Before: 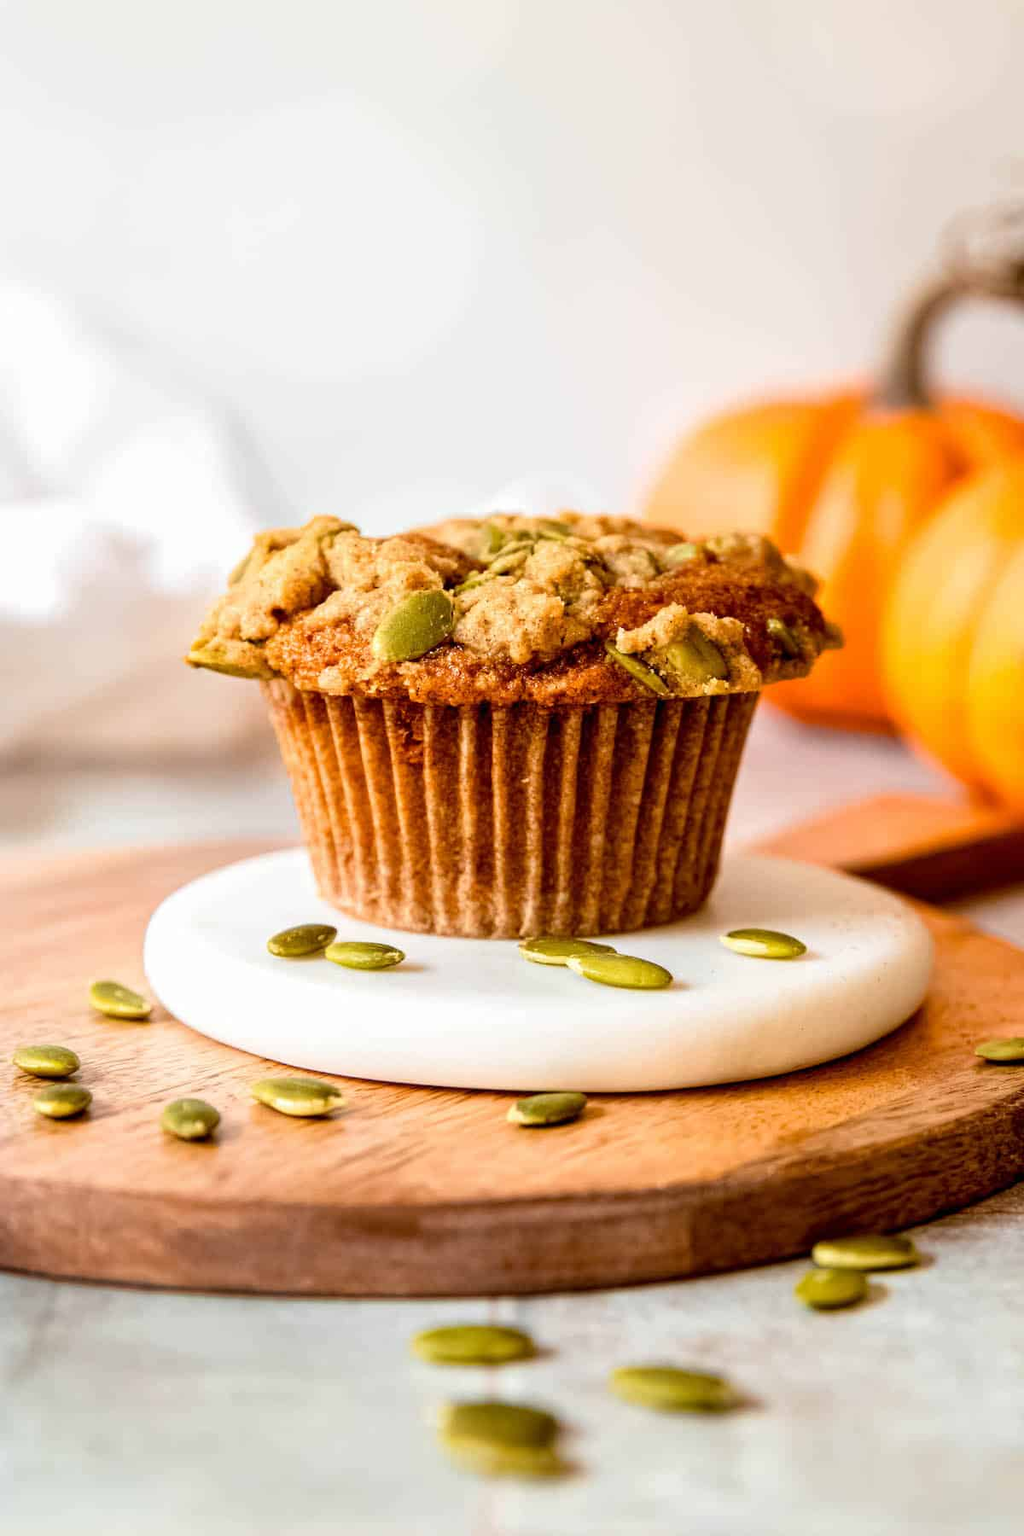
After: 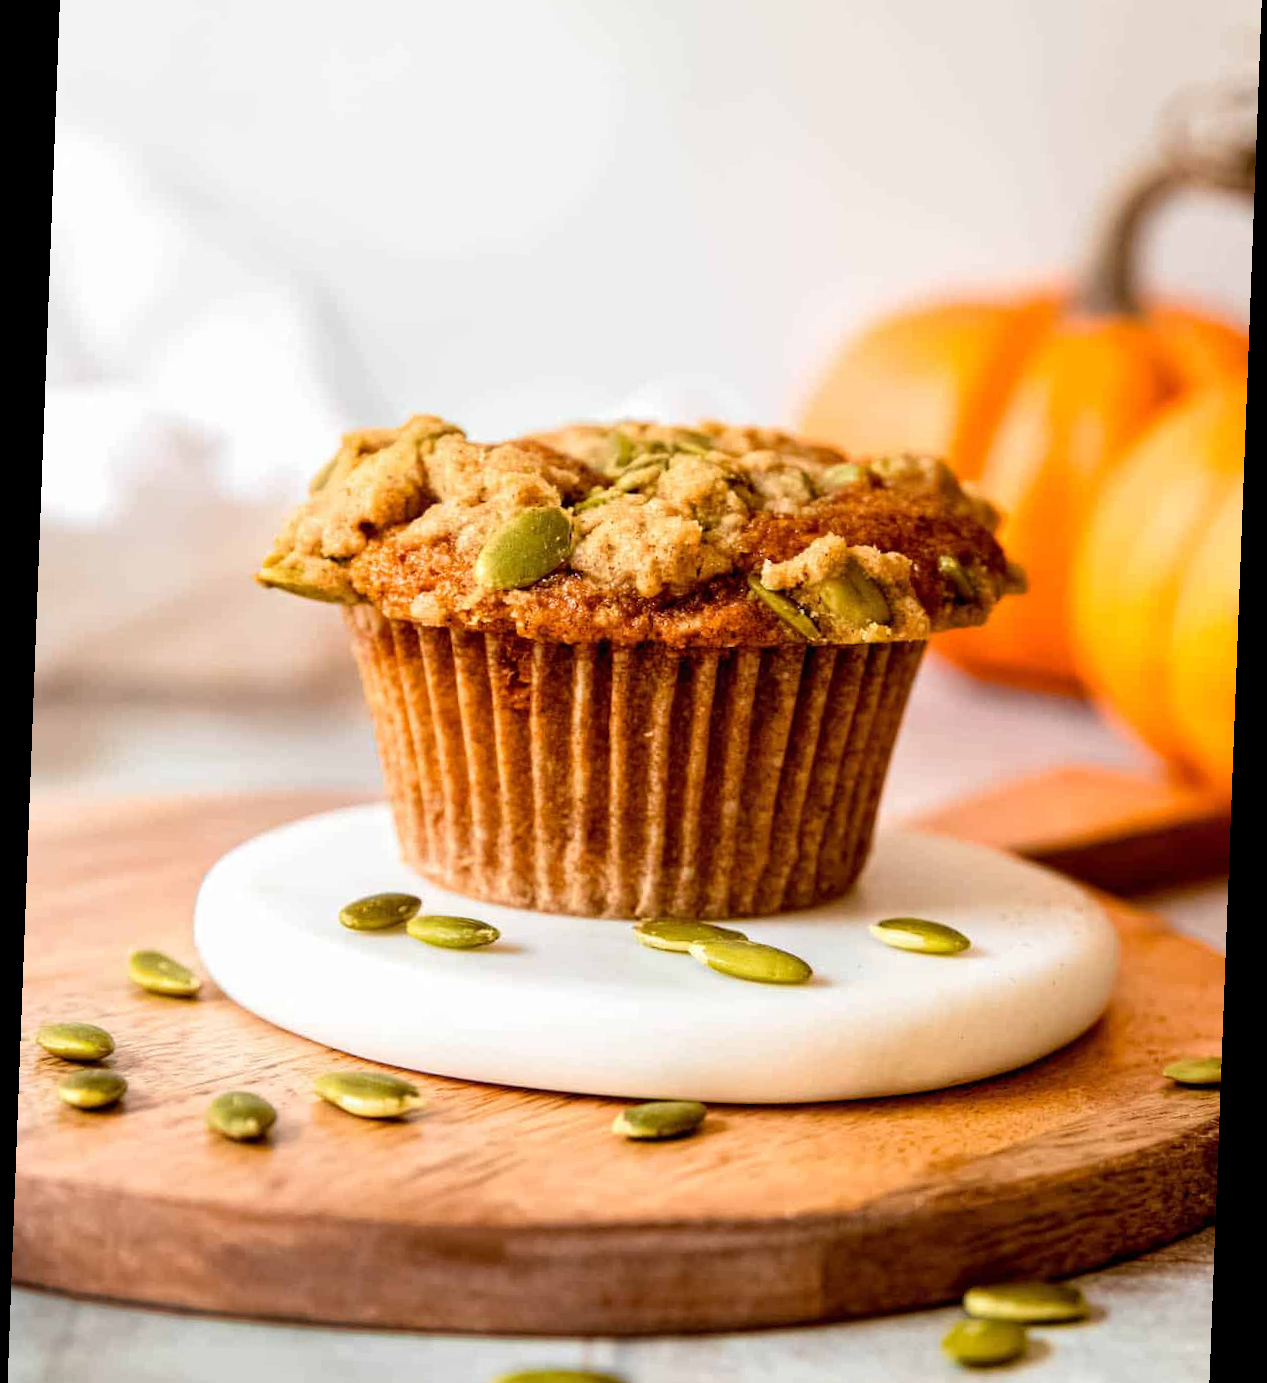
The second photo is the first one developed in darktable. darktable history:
tone equalizer: on, module defaults
crop: top 11.038%, bottom 13.962%
rotate and perspective: rotation 2.17°, automatic cropping off
